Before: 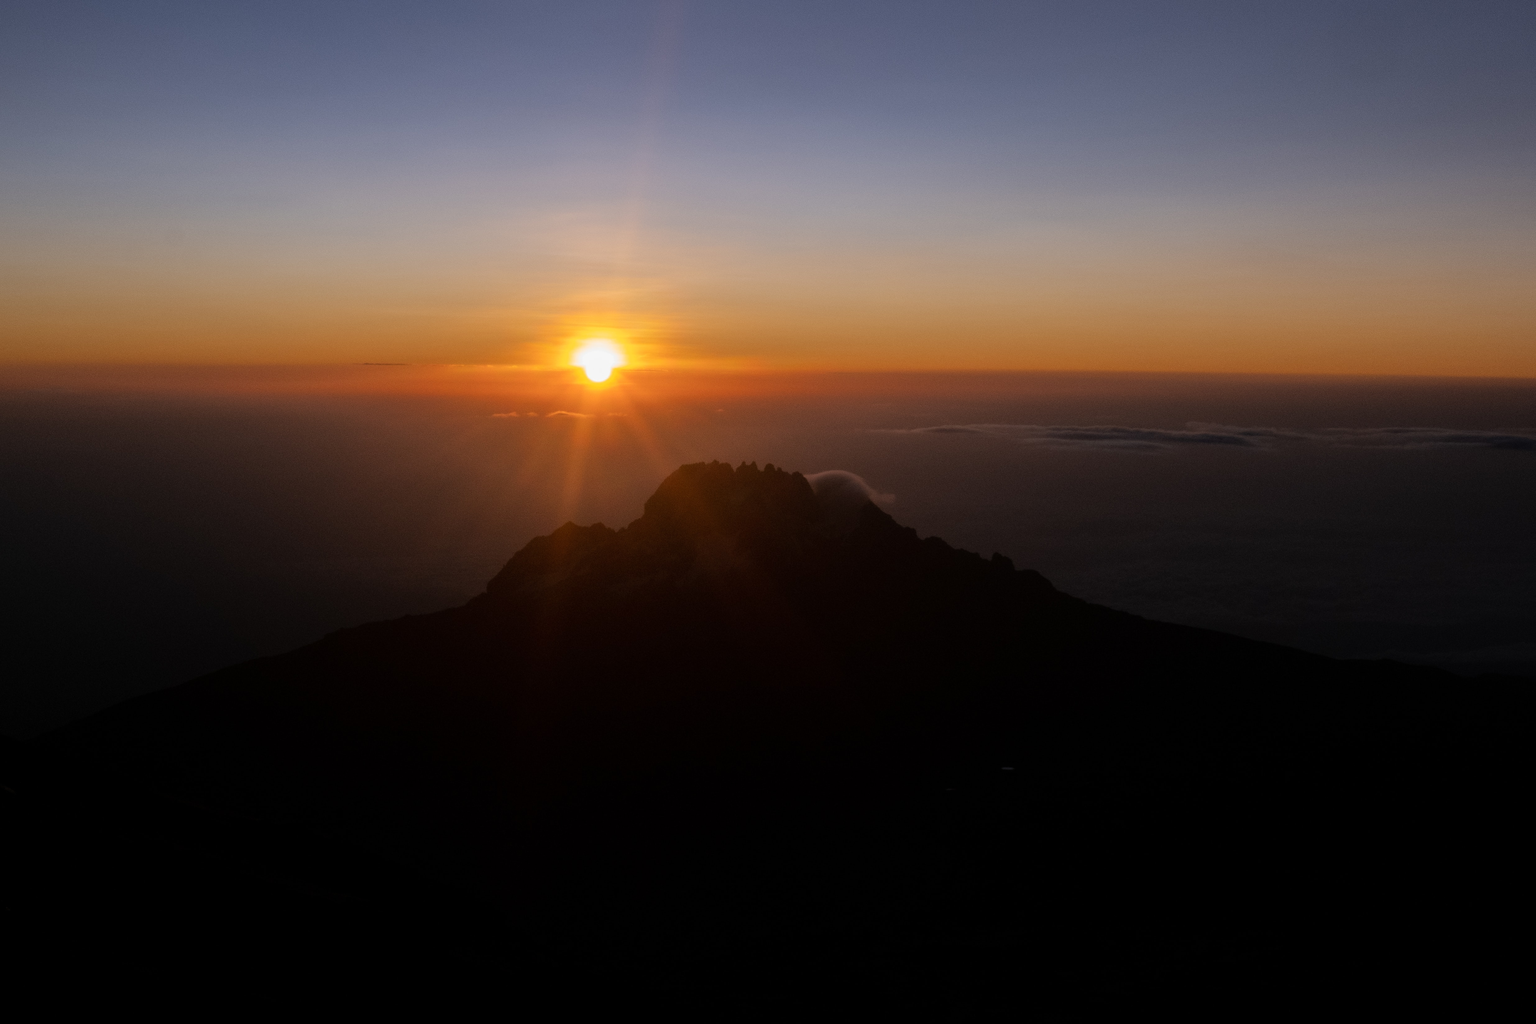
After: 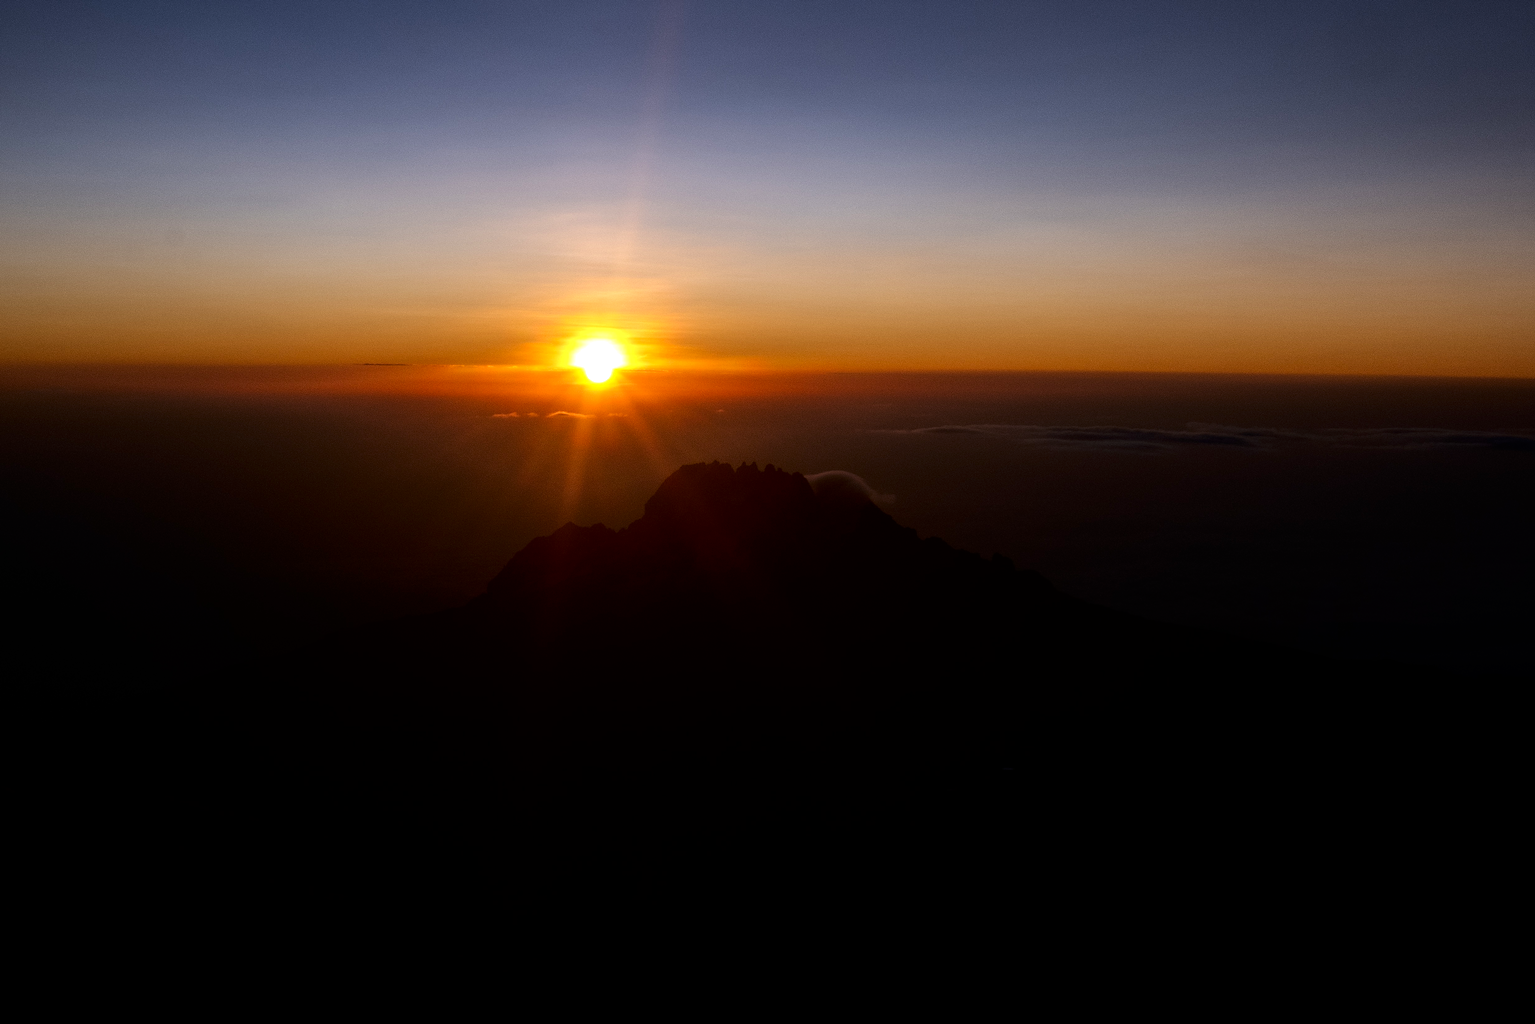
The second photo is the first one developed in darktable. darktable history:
contrast brightness saturation: brightness -0.2, saturation 0.08
tone equalizer: -8 EV -0.75 EV, -7 EV -0.7 EV, -6 EV -0.6 EV, -5 EV -0.4 EV, -3 EV 0.4 EV, -2 EV 0.6 EV, -1 EV 0.7 EV, +0 EV 0.75 EV, edges refinement/feathering 500, mask exposure compensation -1.57 EV, preserve details no
sharpen: on, module defaults
